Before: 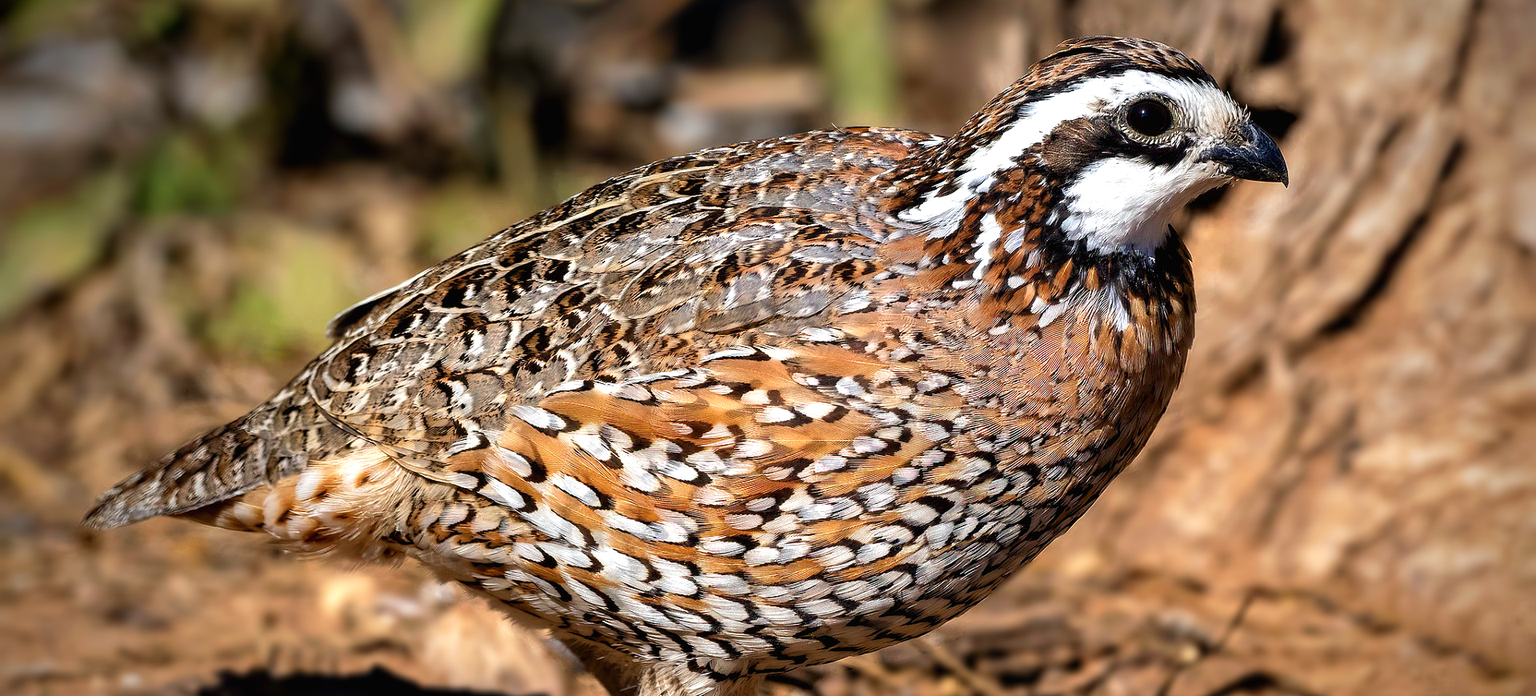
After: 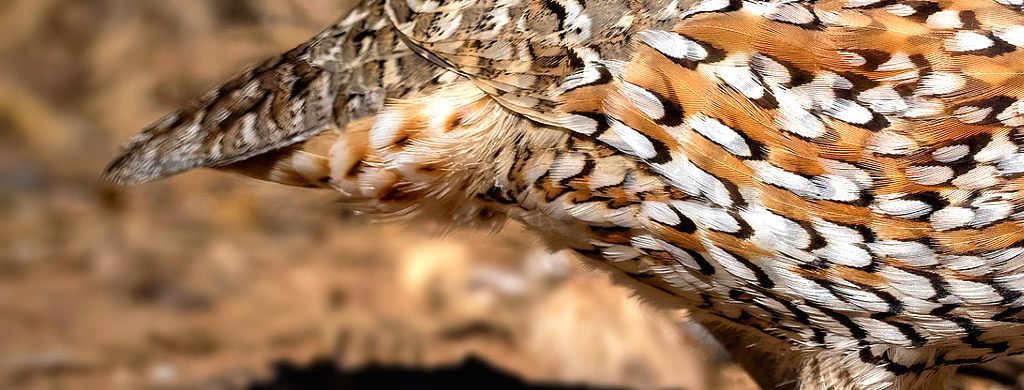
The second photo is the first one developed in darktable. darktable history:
crop and rotate: top 54.919%, right 46.642%, bottom 0.204%
